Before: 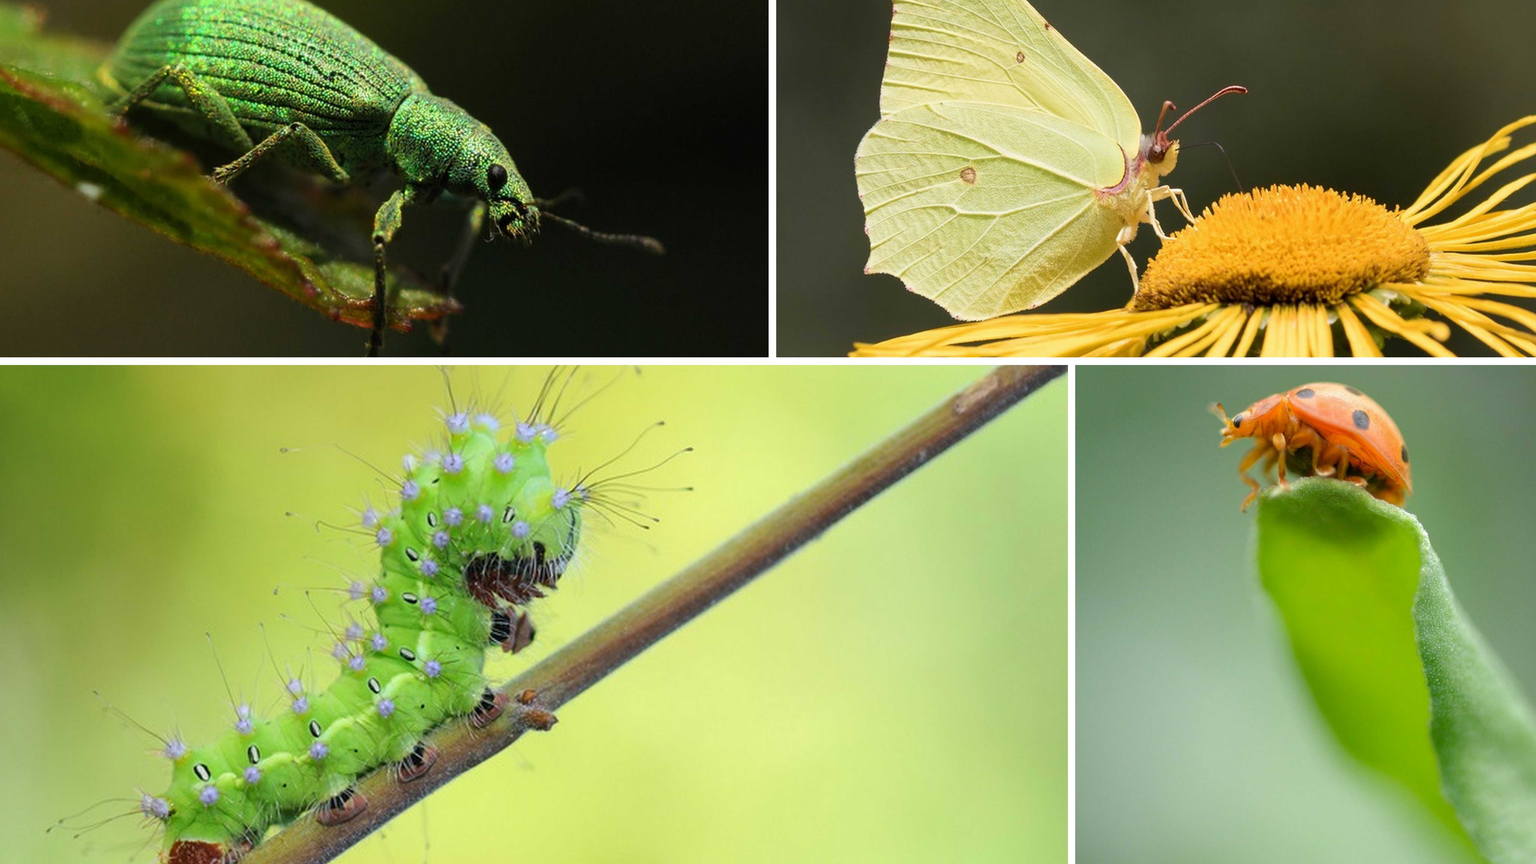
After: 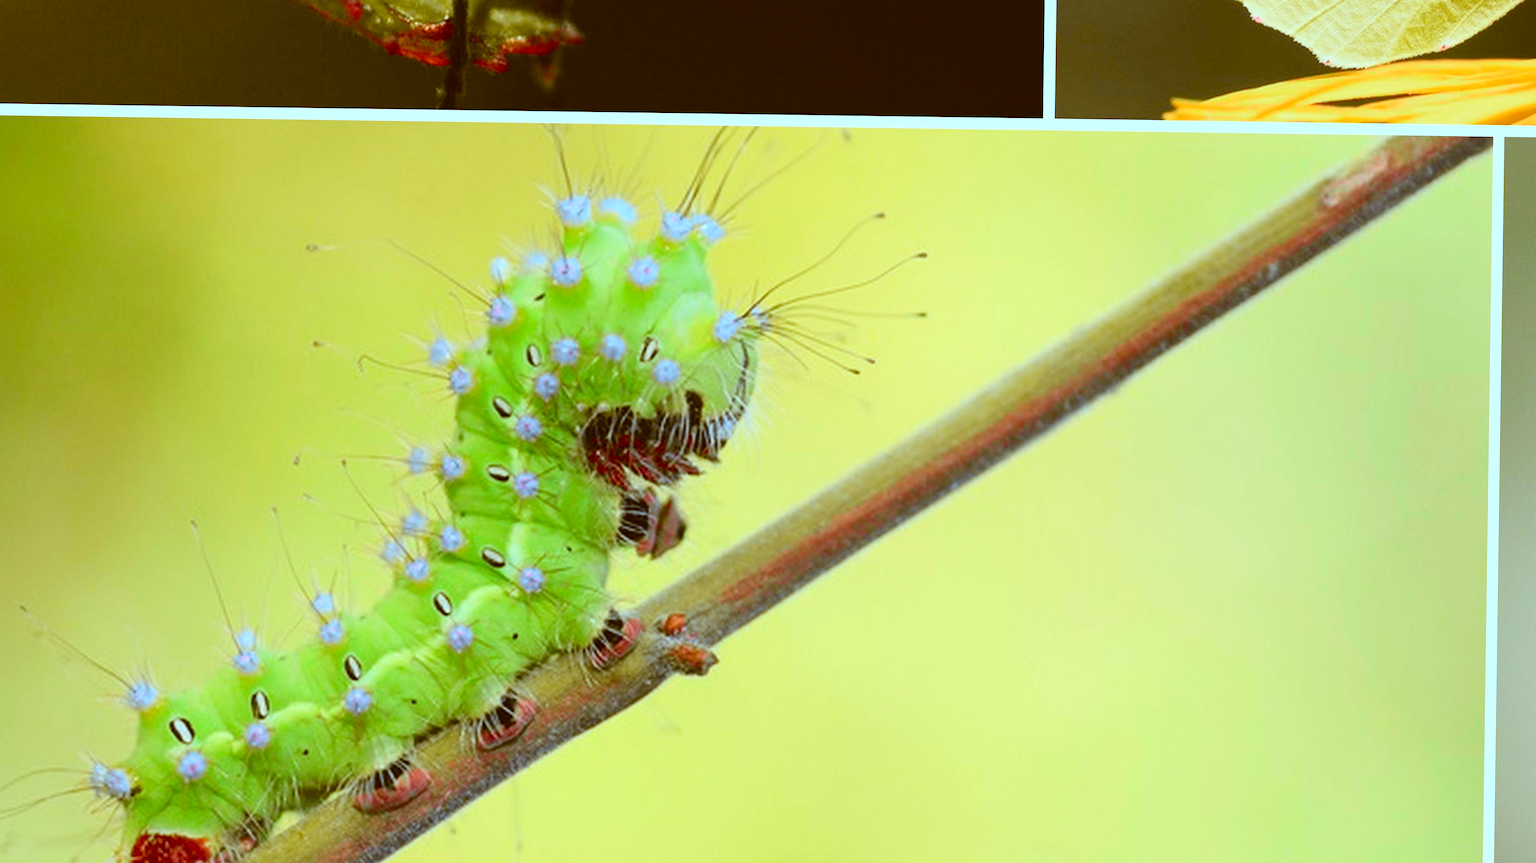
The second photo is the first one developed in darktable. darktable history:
crop and rotate: angle -0.82°, left 3.85%, top 31.828%, right 27.992%
vibrance: on, module defaults
tone curve: curves: ch0 [(0, 0.036) (0.119, 0.115) (0.466, 0.498) (0.715, 0.767) (0.817, 0.865) (1, 0.998)]; ch1 [(0, 0) (0.377, 0.424) (0.442, 0.491) (0.487, 0.498) (0.514, 0.512) (0.536, 0.577) (0.66, 0.724) (1, 1)]; ch2 [(0, 0) (0.38, 0.405) (0.463, 0.443) (0.492, 0.486) (0.526, 0.541) (0.578, 0.598) (1, 1)], color space Lab, independent channels, preserve colors none
contrast brightness saturation: contrast 0.03, brightness 0.06, saturation 0.13
color correction: highlights a* -14.62, highlights b* -16.22, shadows a* 10.12, shadows b* 29.4
